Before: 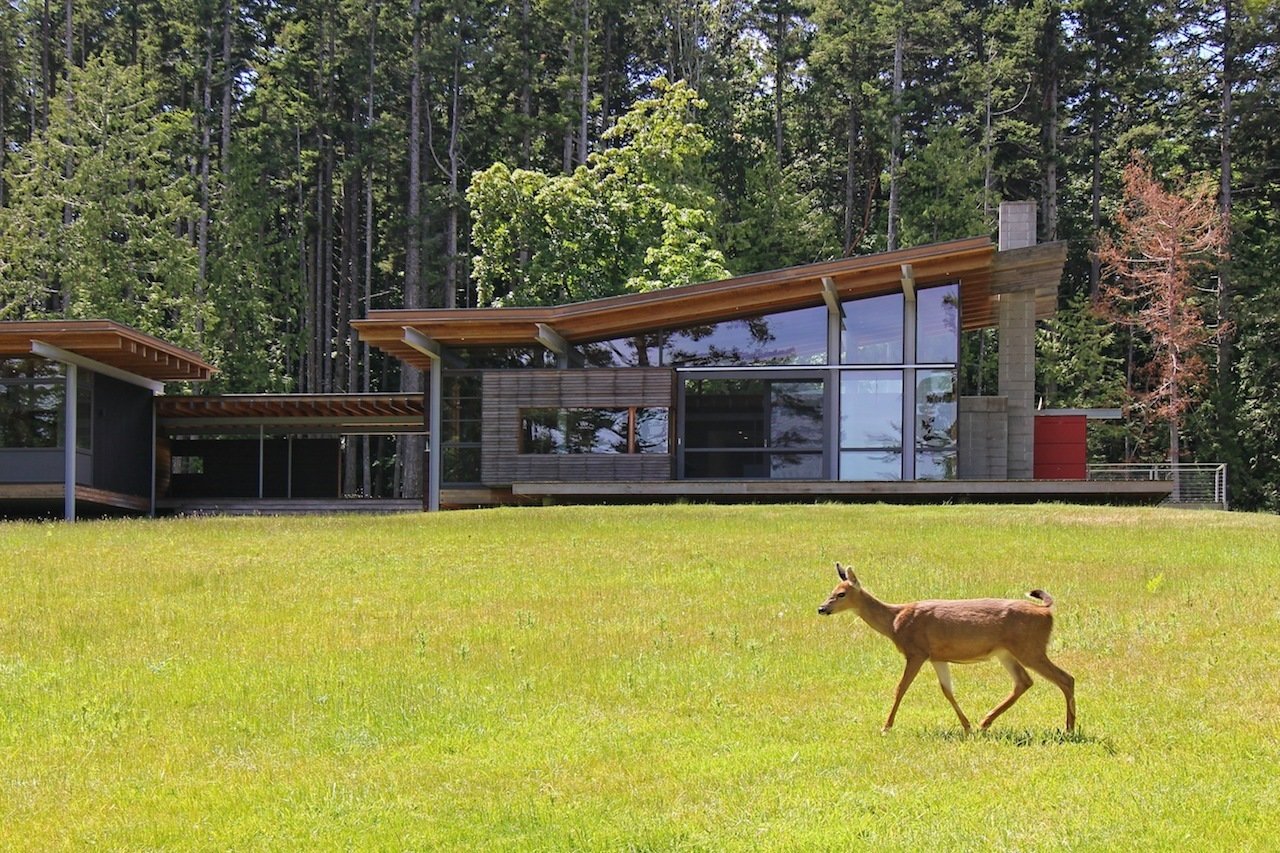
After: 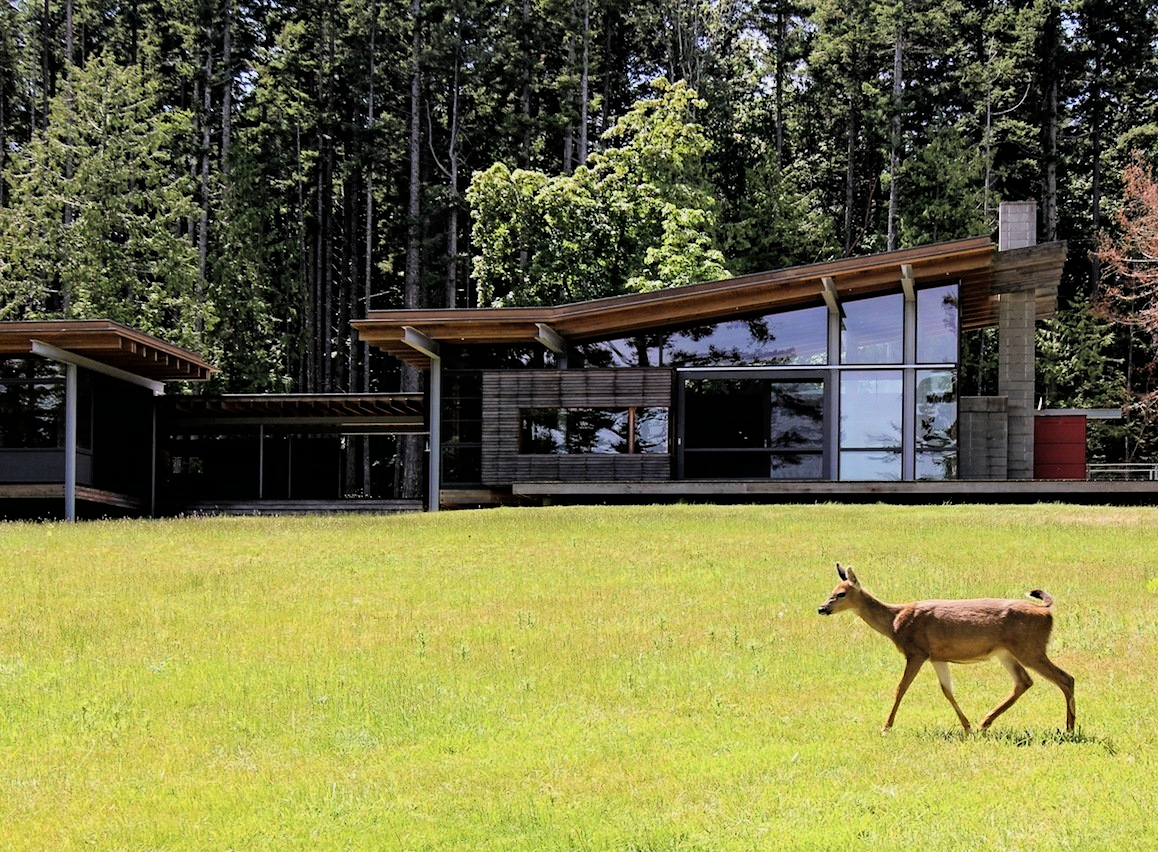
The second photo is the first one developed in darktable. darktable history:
crop: right 9.509%, bottom 0.031%
filmic rgb: black relative exposure -4 EV, white relative exposure 3 EV, hardness 3.02, contrast 1.5
